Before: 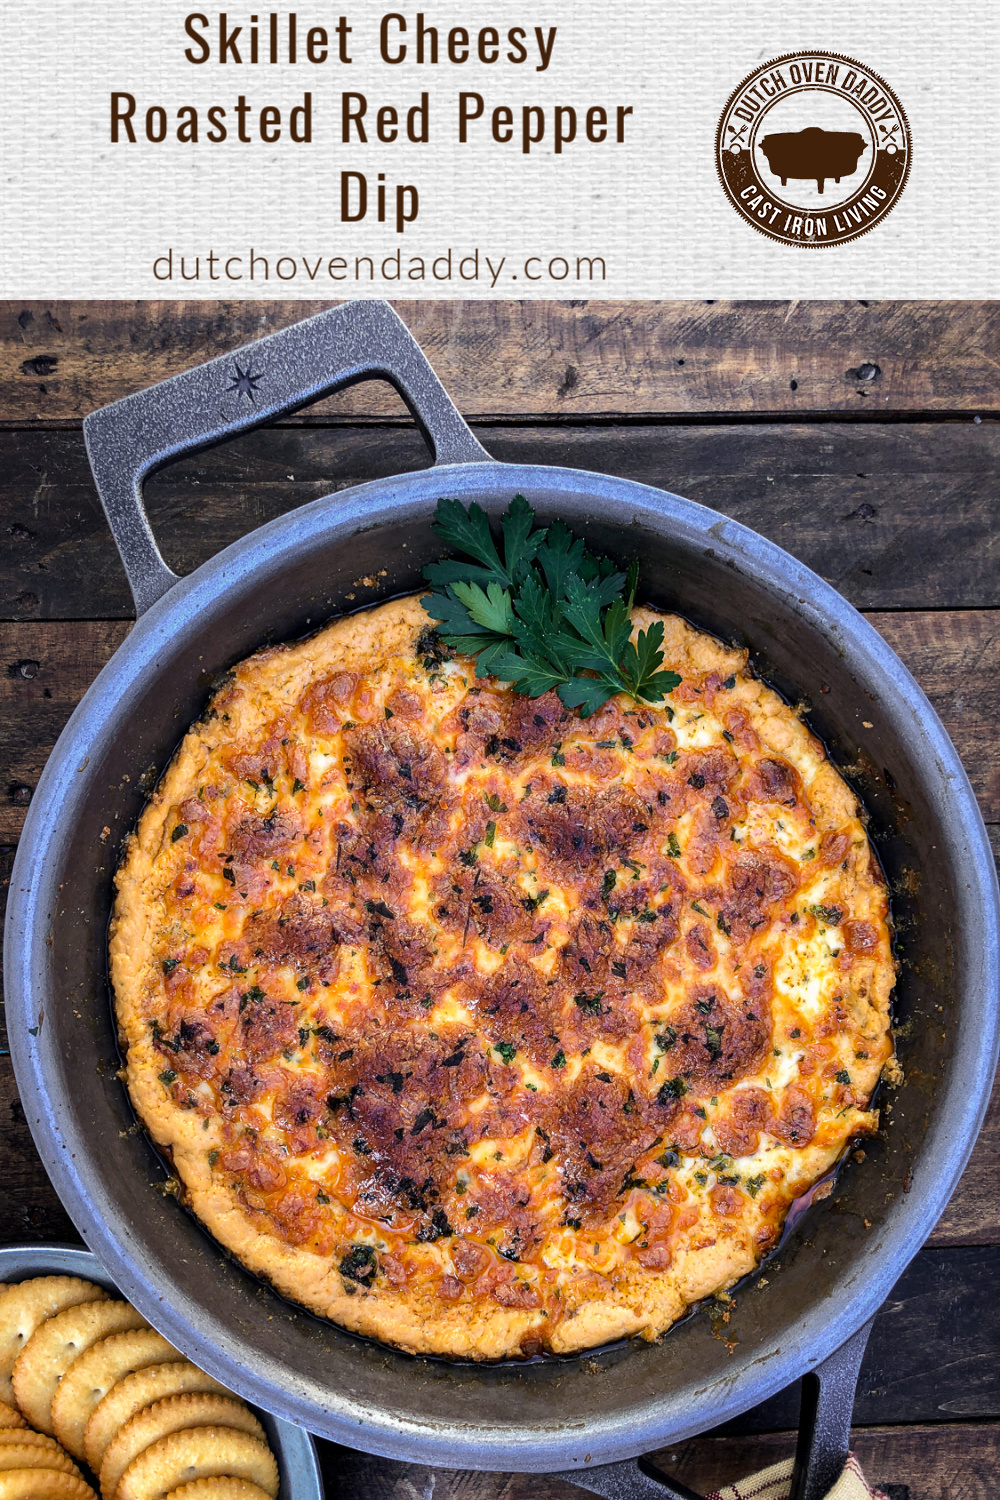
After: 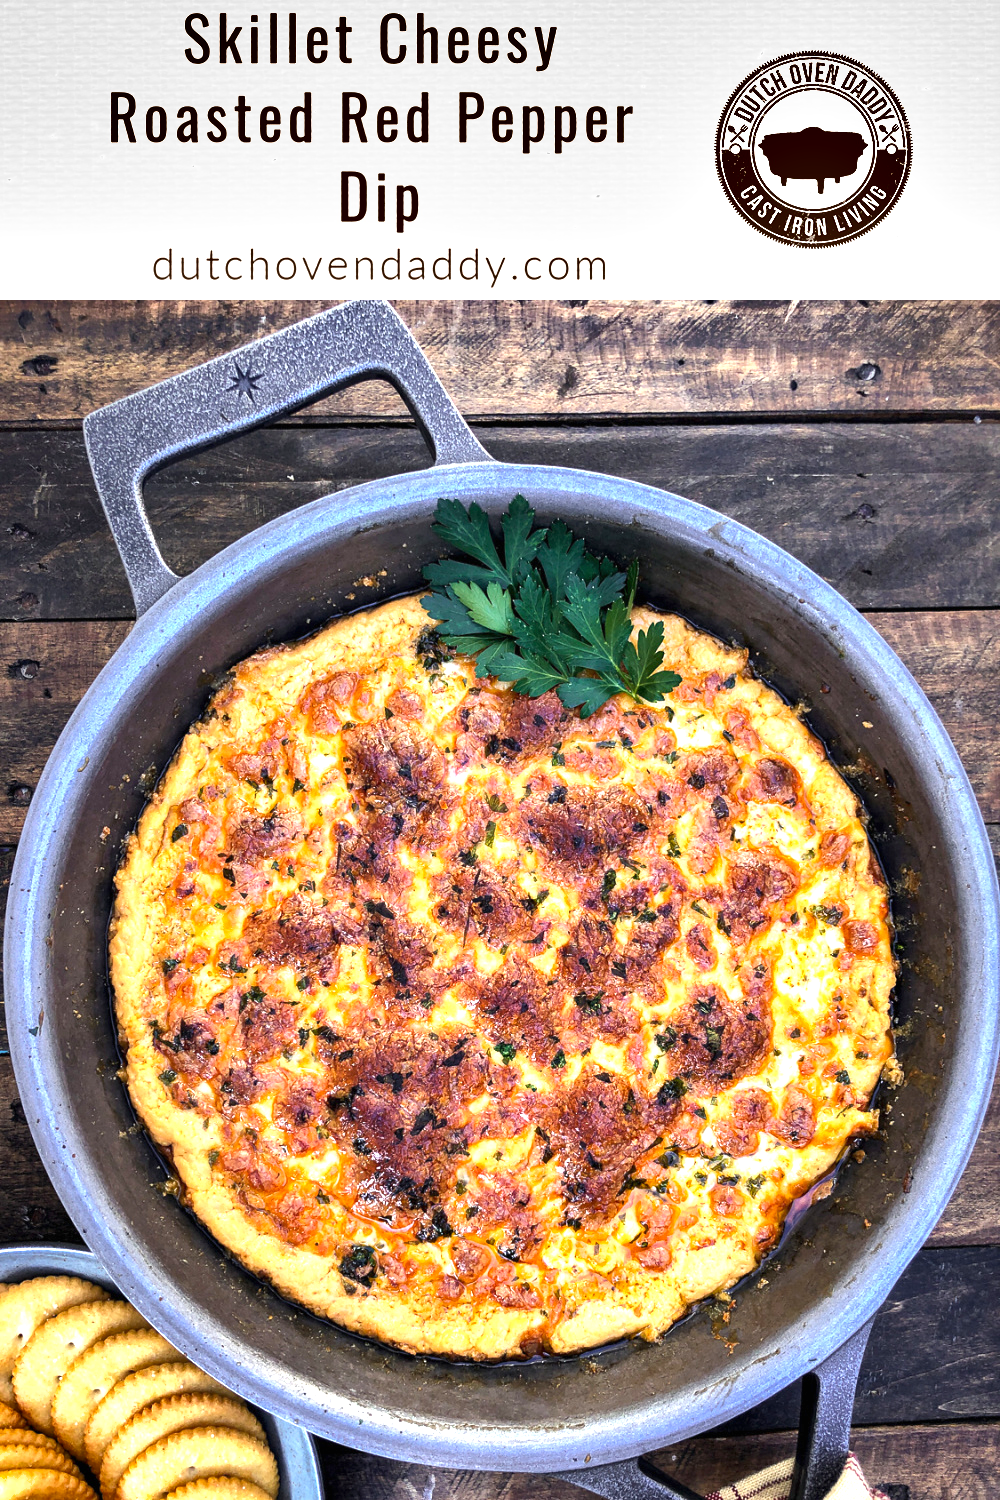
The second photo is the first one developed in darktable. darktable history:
shadows and highlights: white point adjustment 1, soften with gaussian
exposure: black level correction 0, exposure 1 EV, compensate exposure bias true, compensate highlight preservation false
